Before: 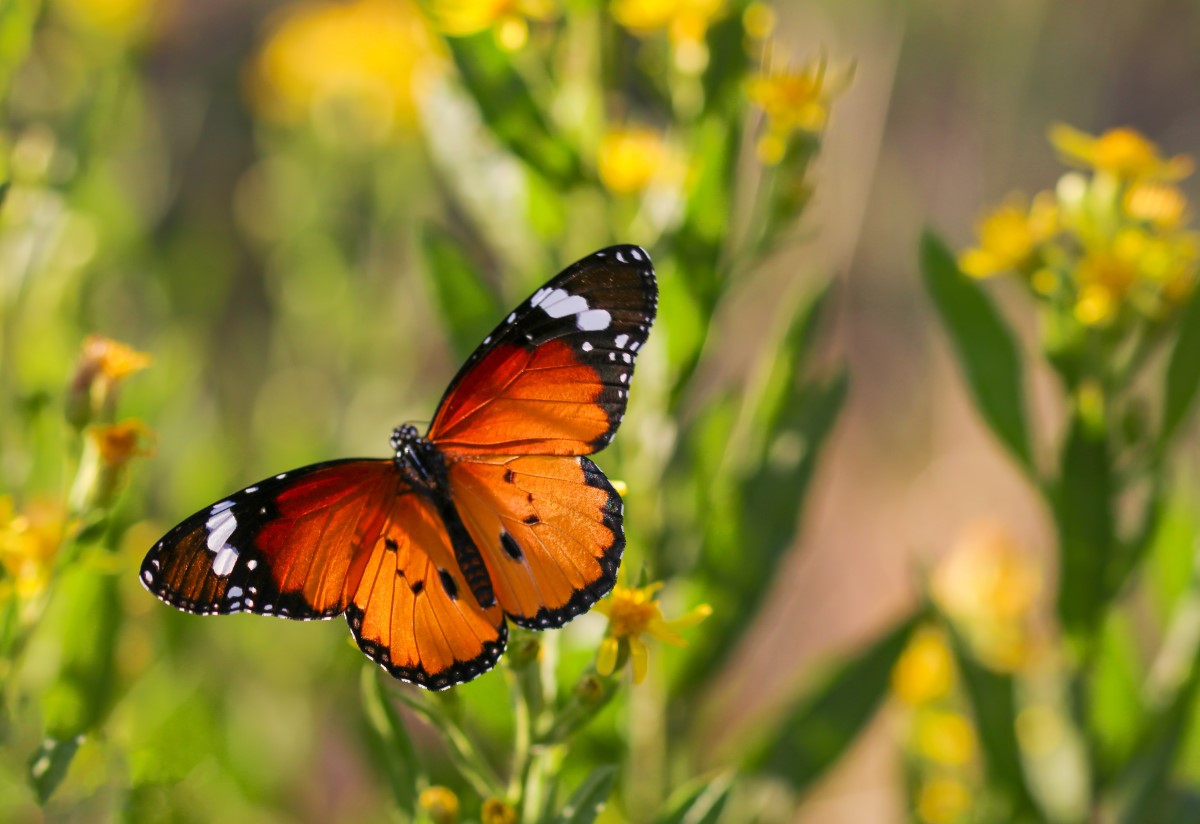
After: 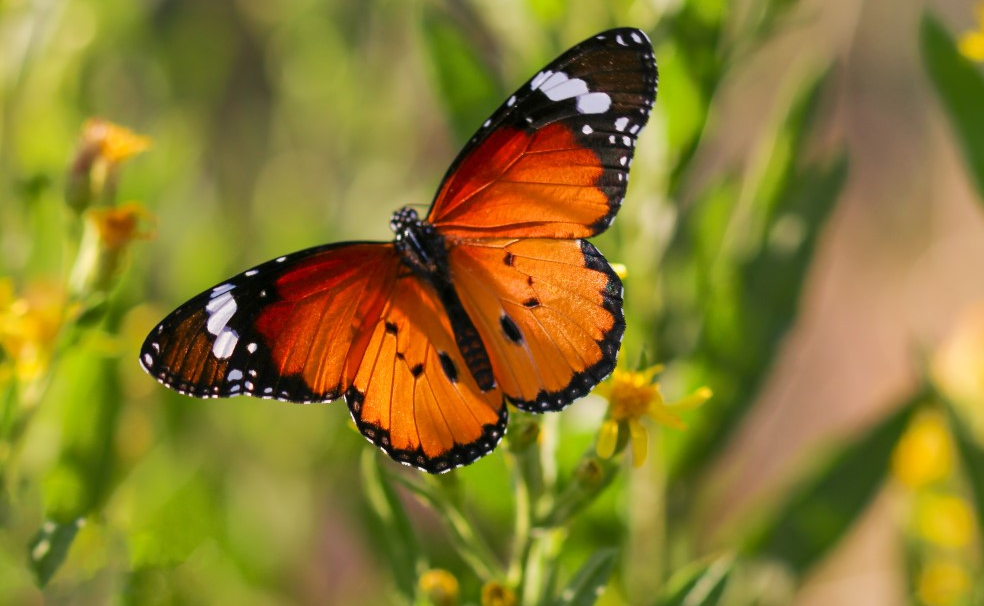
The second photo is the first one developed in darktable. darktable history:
crop: top 26.441%, right 17.977%
